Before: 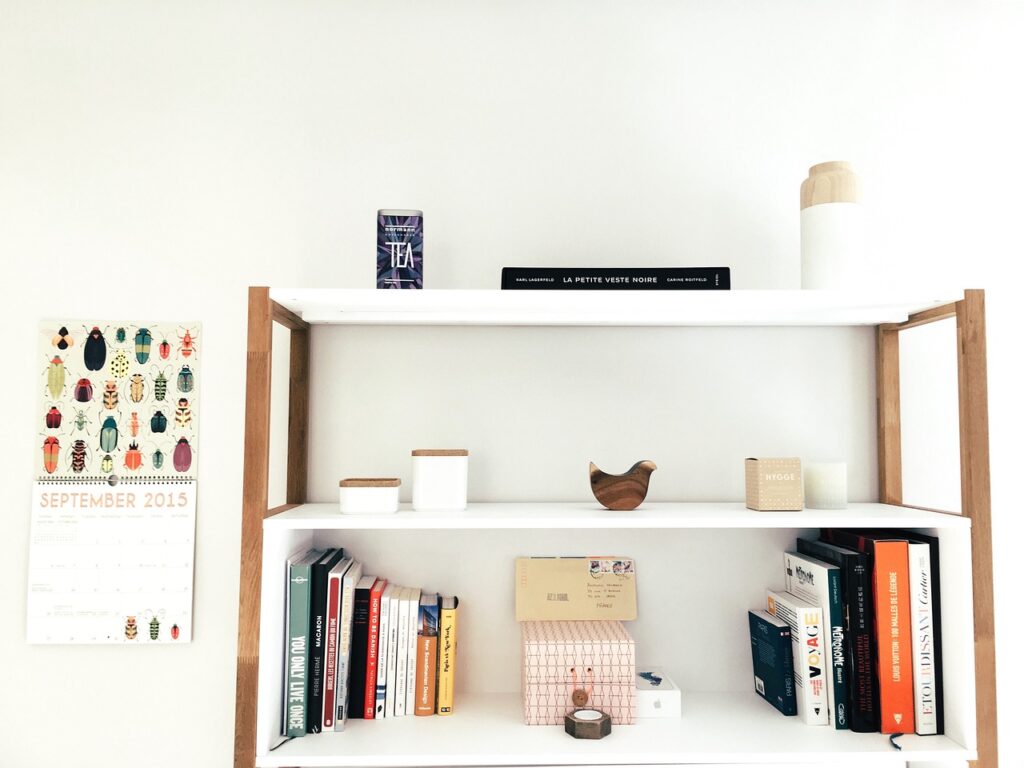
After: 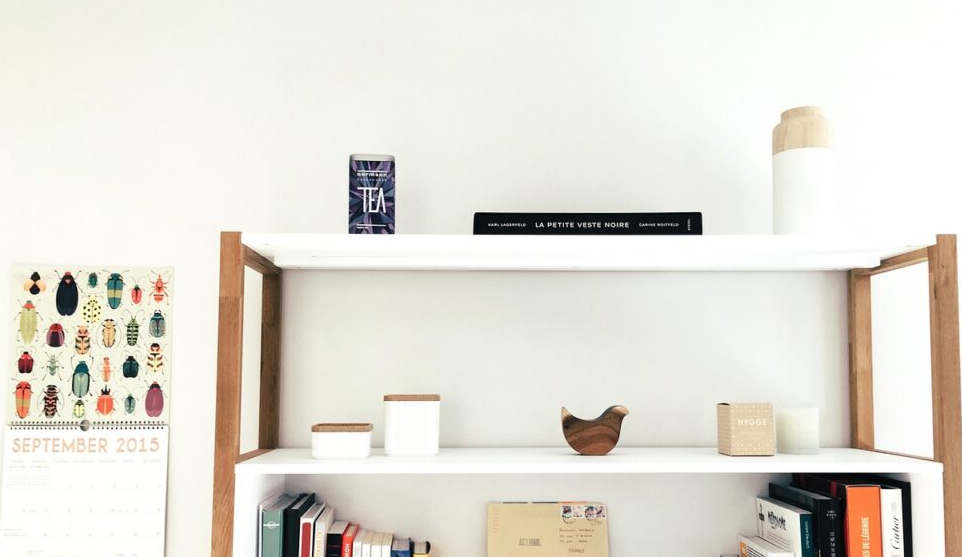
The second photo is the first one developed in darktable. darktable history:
crop: left 2.74%, top 7.194%, right 3.258%, bottom 20.268%
